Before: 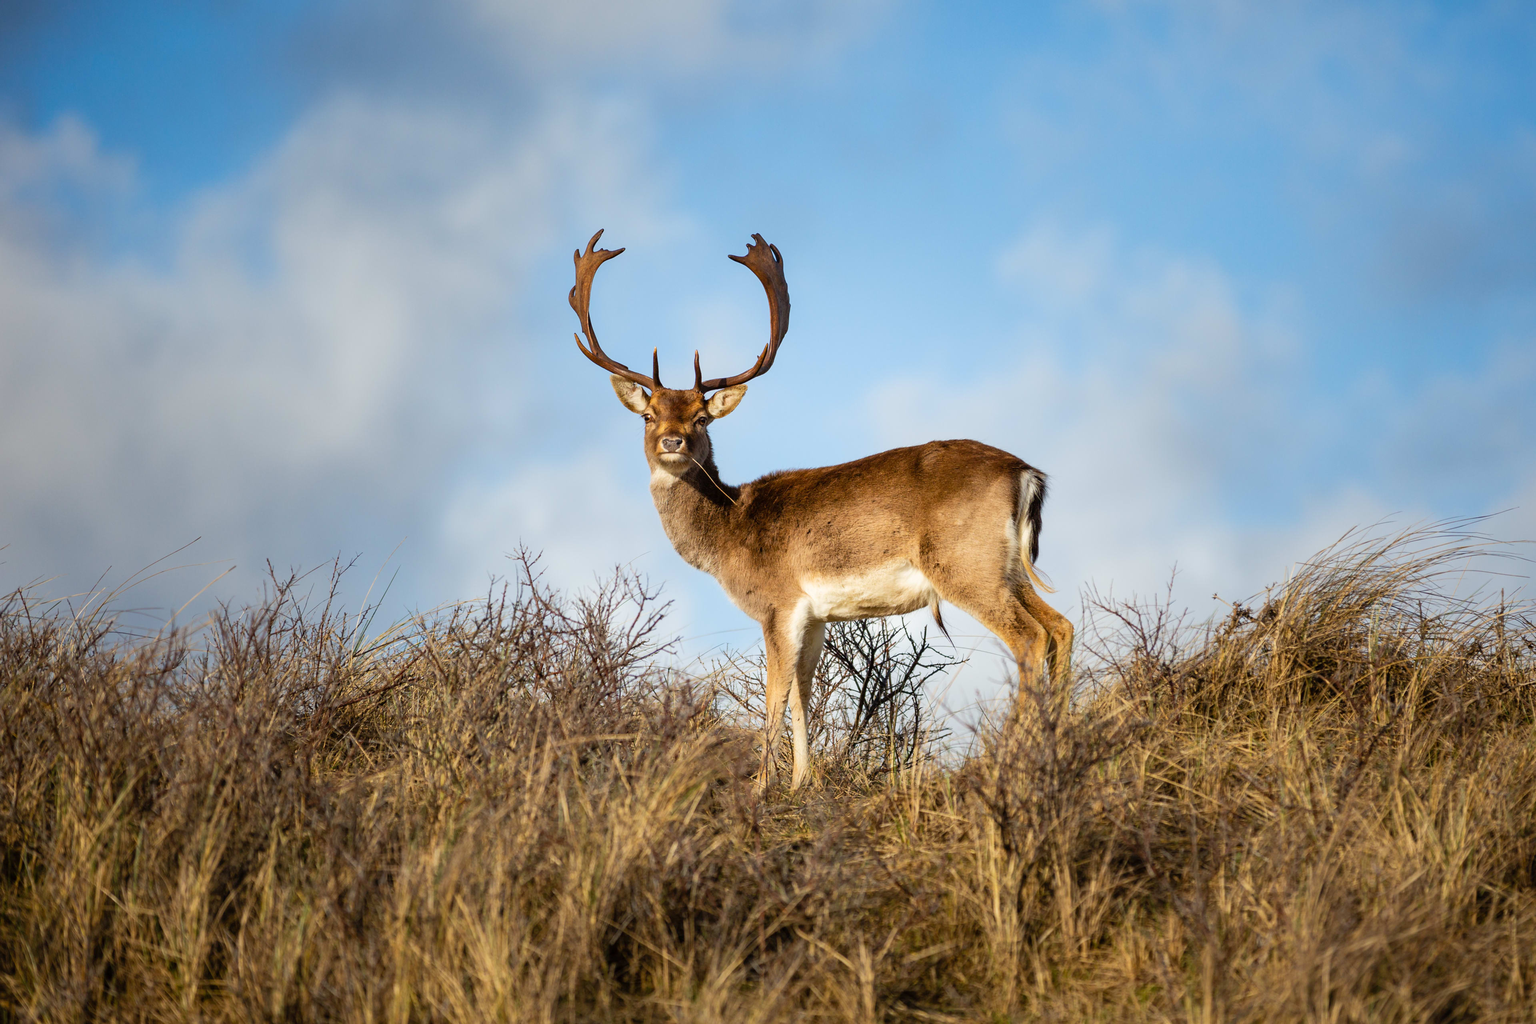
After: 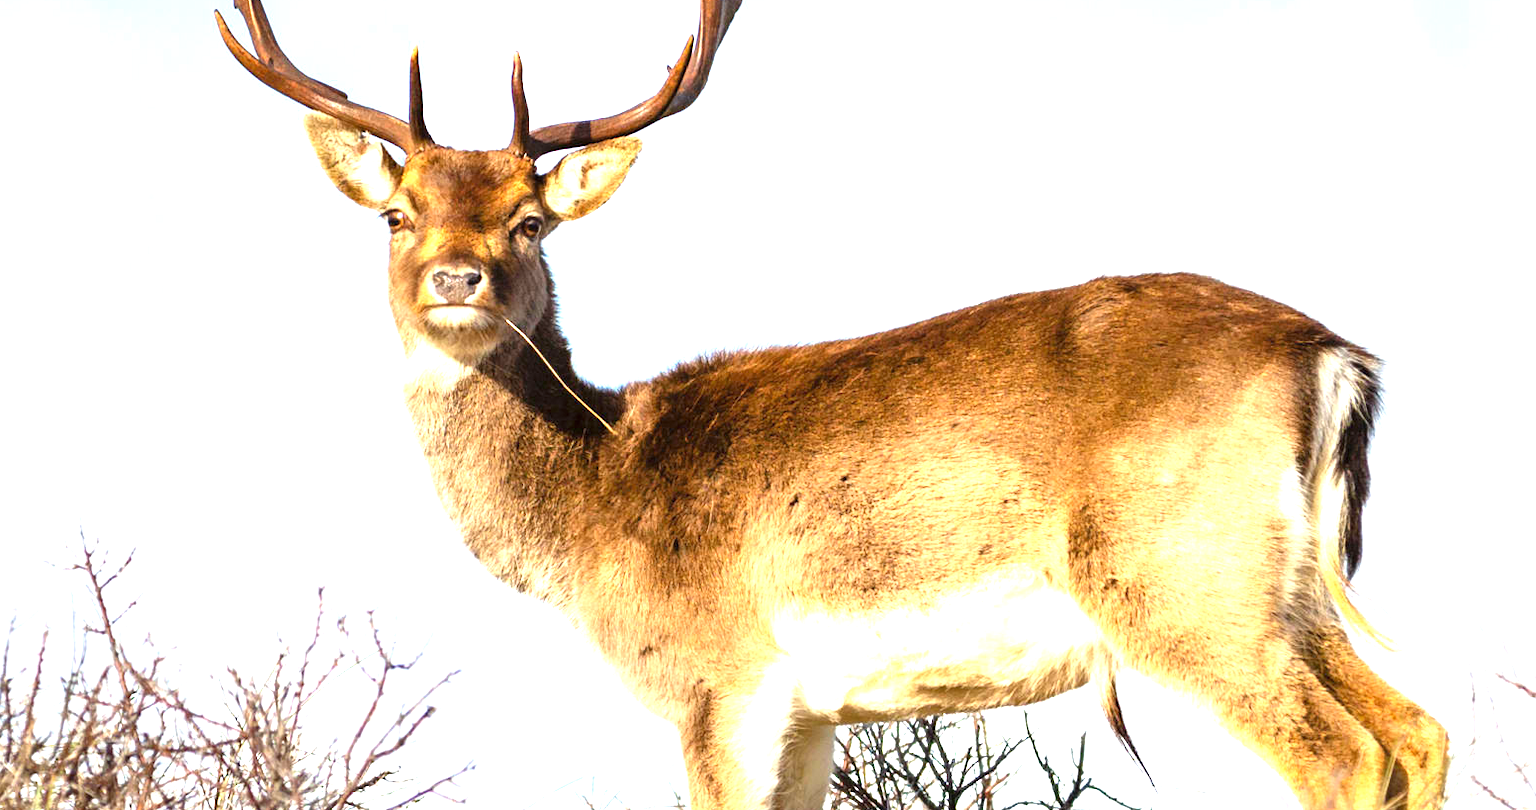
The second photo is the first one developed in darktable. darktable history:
crop: left 31.751%, top 32.172%, right 27.8%, bottom 35.83%
exposure: black level correction 0, exposure 1.45 EV, compensate exposure bias true, compensate highlight preservation false
